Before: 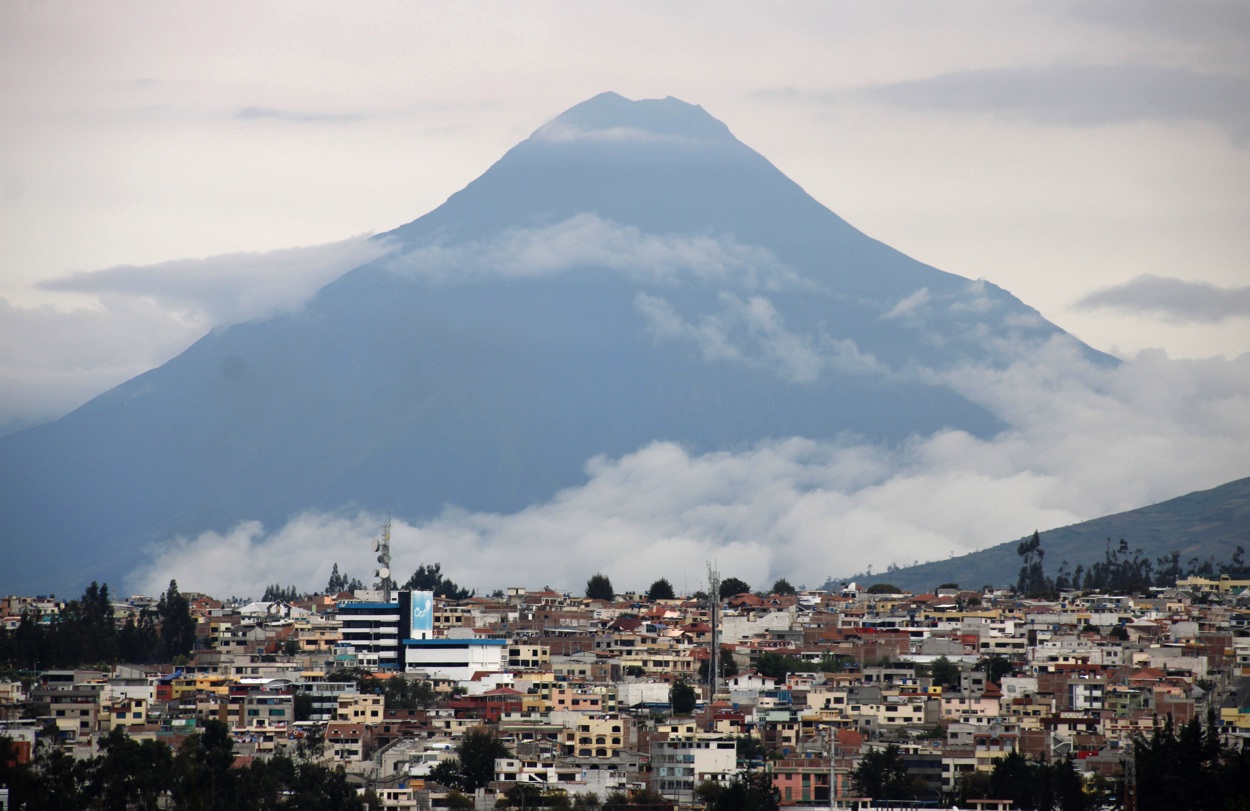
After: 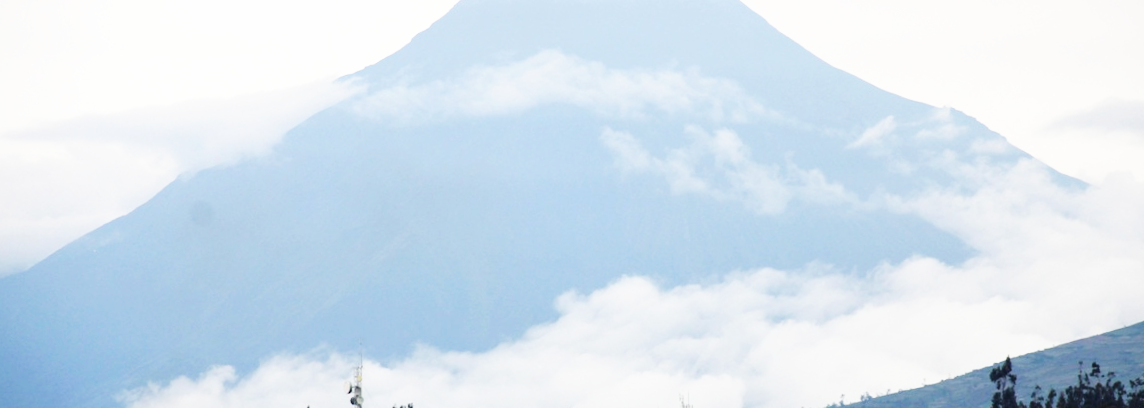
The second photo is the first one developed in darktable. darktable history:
crop: left 1.744%, top 19.225%, right 5.069%, bottom 28.357%
base curve: curves: ch0 [(0, 0) (0.007, 0.004) (0.027, 0.03) (0.046, 0.07) (0.207, 0.54) (0.442, 0.872) (0.673, 0.972) (1, 1)], preserve colors none
rotate and perspective: rotation -1.42°, crop left 0.016, crop right 0.984, crop top 0.035, crop bottom 0.965
